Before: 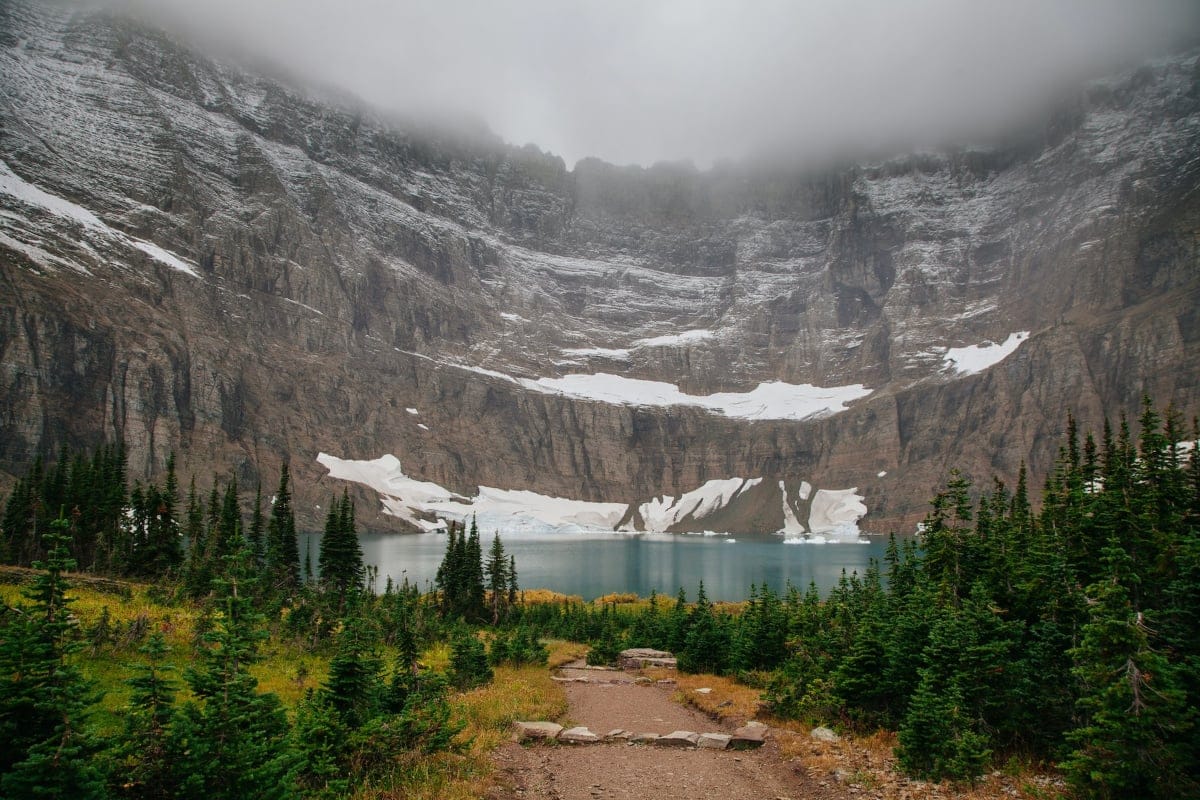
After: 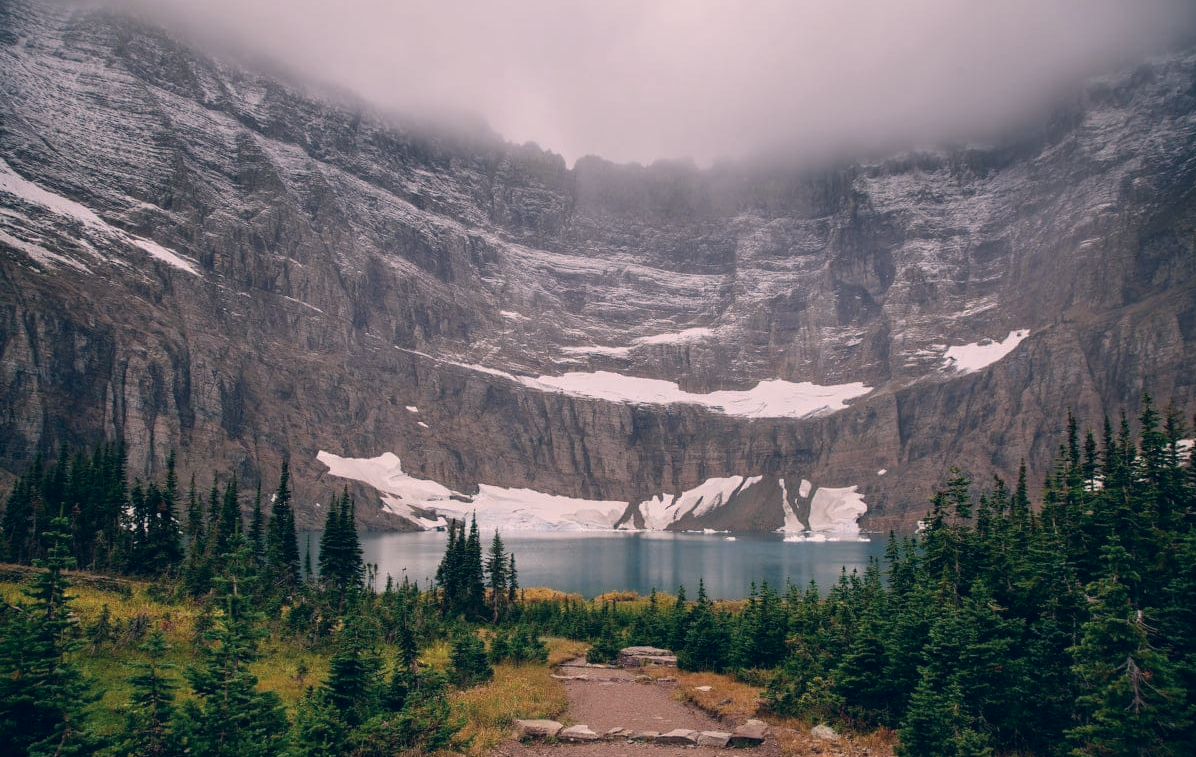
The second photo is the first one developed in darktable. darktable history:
color correction: highlights a* 13.85, highlights b* 6.18, shadows a* -4.97, shadows b* -15.91, saturation 0.859
crop: top 0.275%, right 0.257%, bottom 5.047%
